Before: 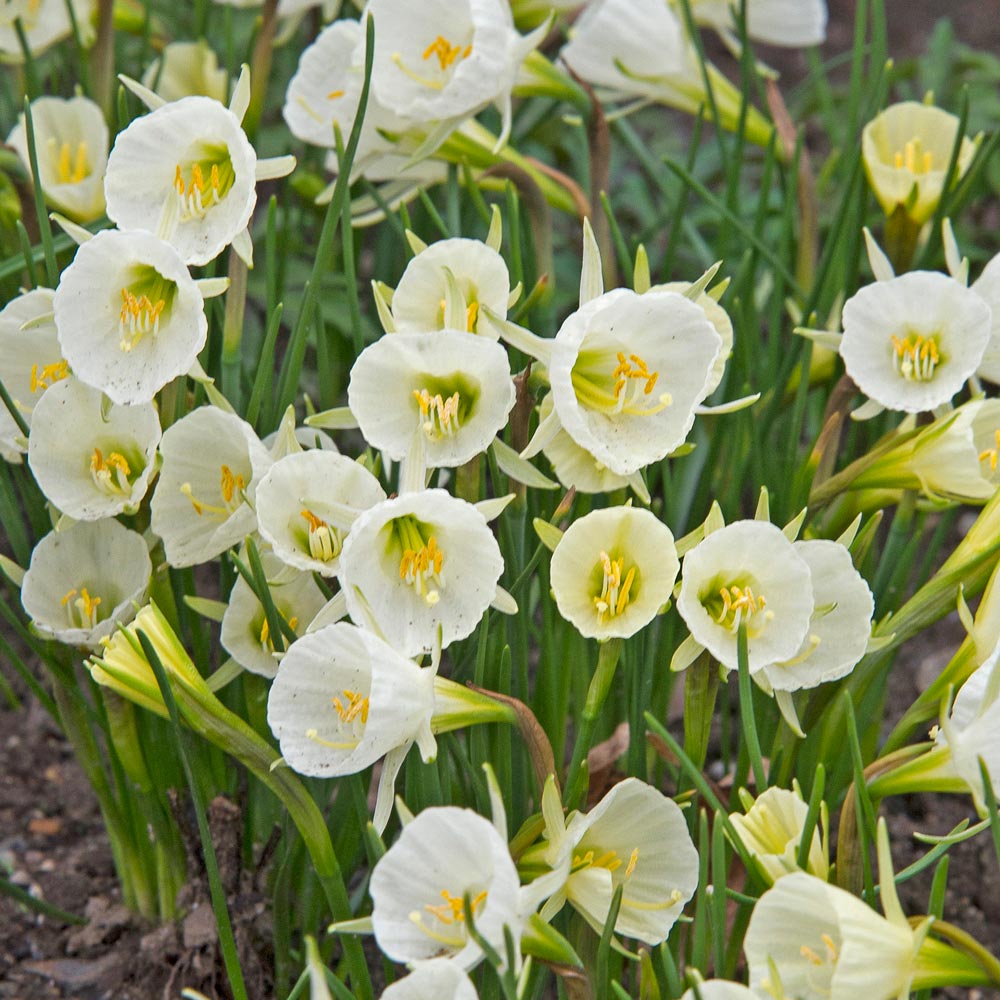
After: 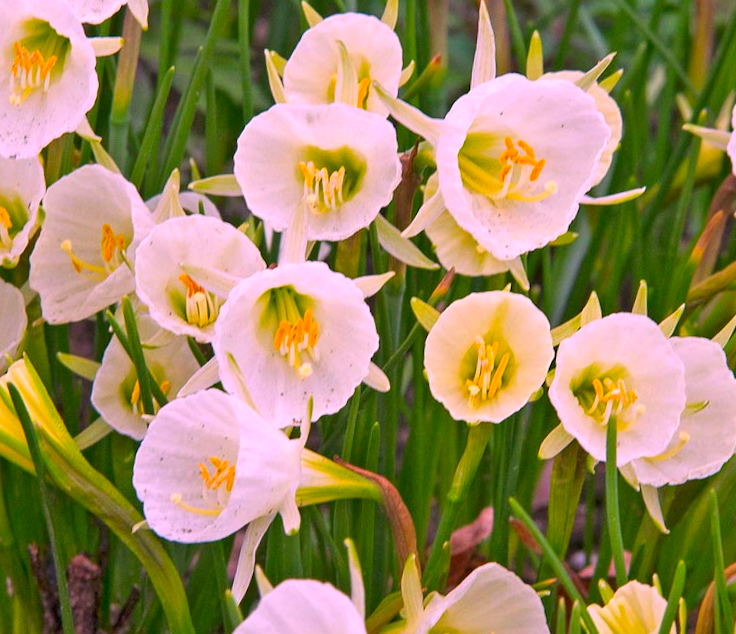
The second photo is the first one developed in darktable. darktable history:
crop and rotate: angle -3.67°, left 9.805%, top 20.609%, right 11.955%, bottom 12.06%
color correction: highlights a* 18.99, highlights b* -12.31, saturation 1.68
